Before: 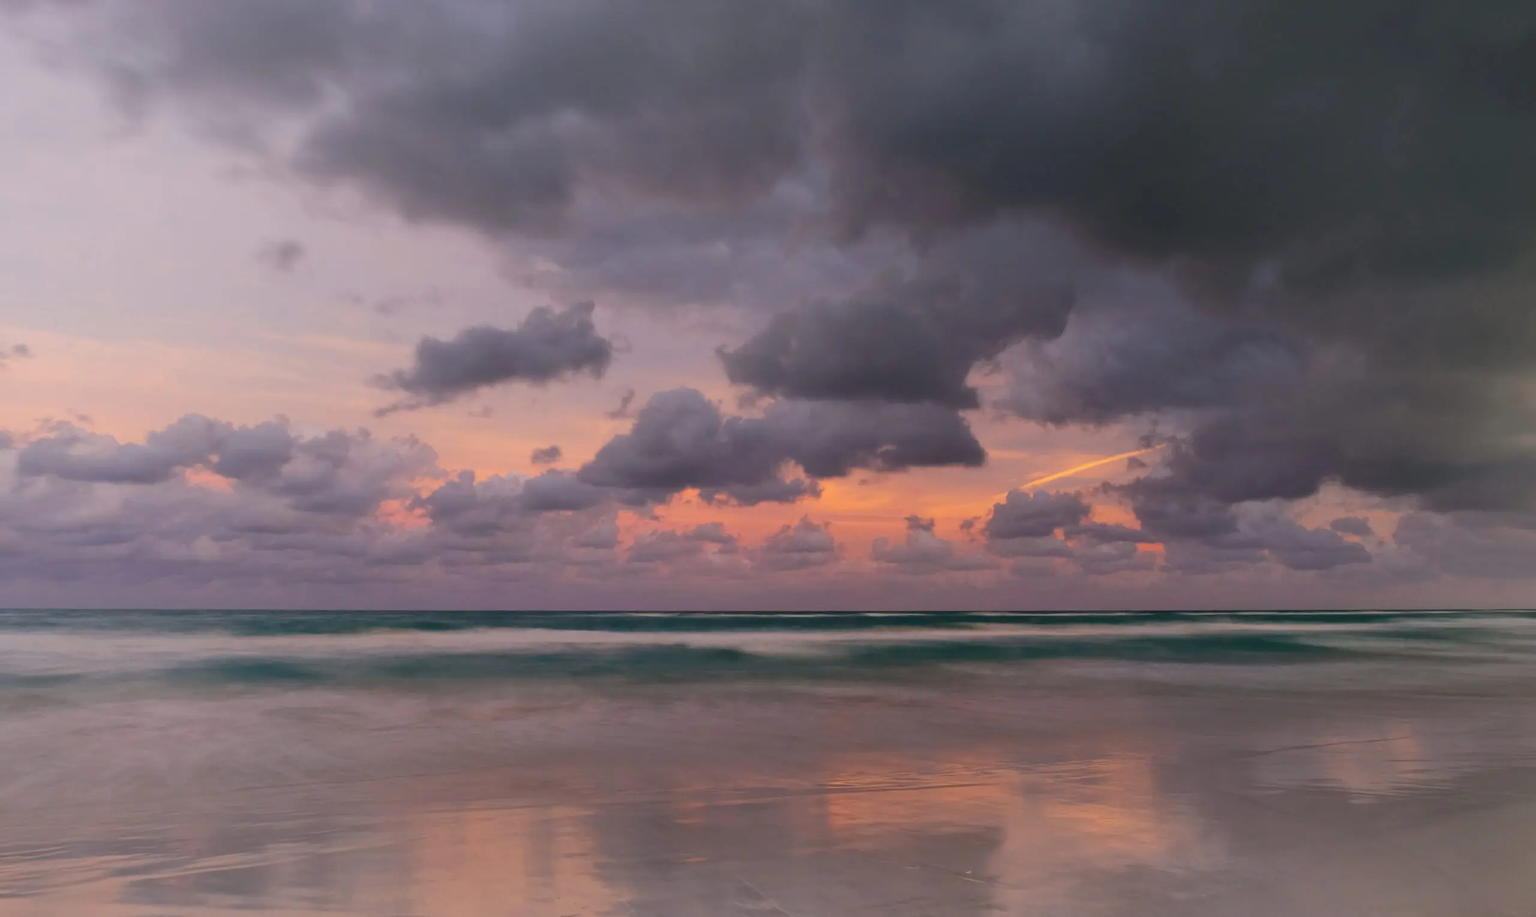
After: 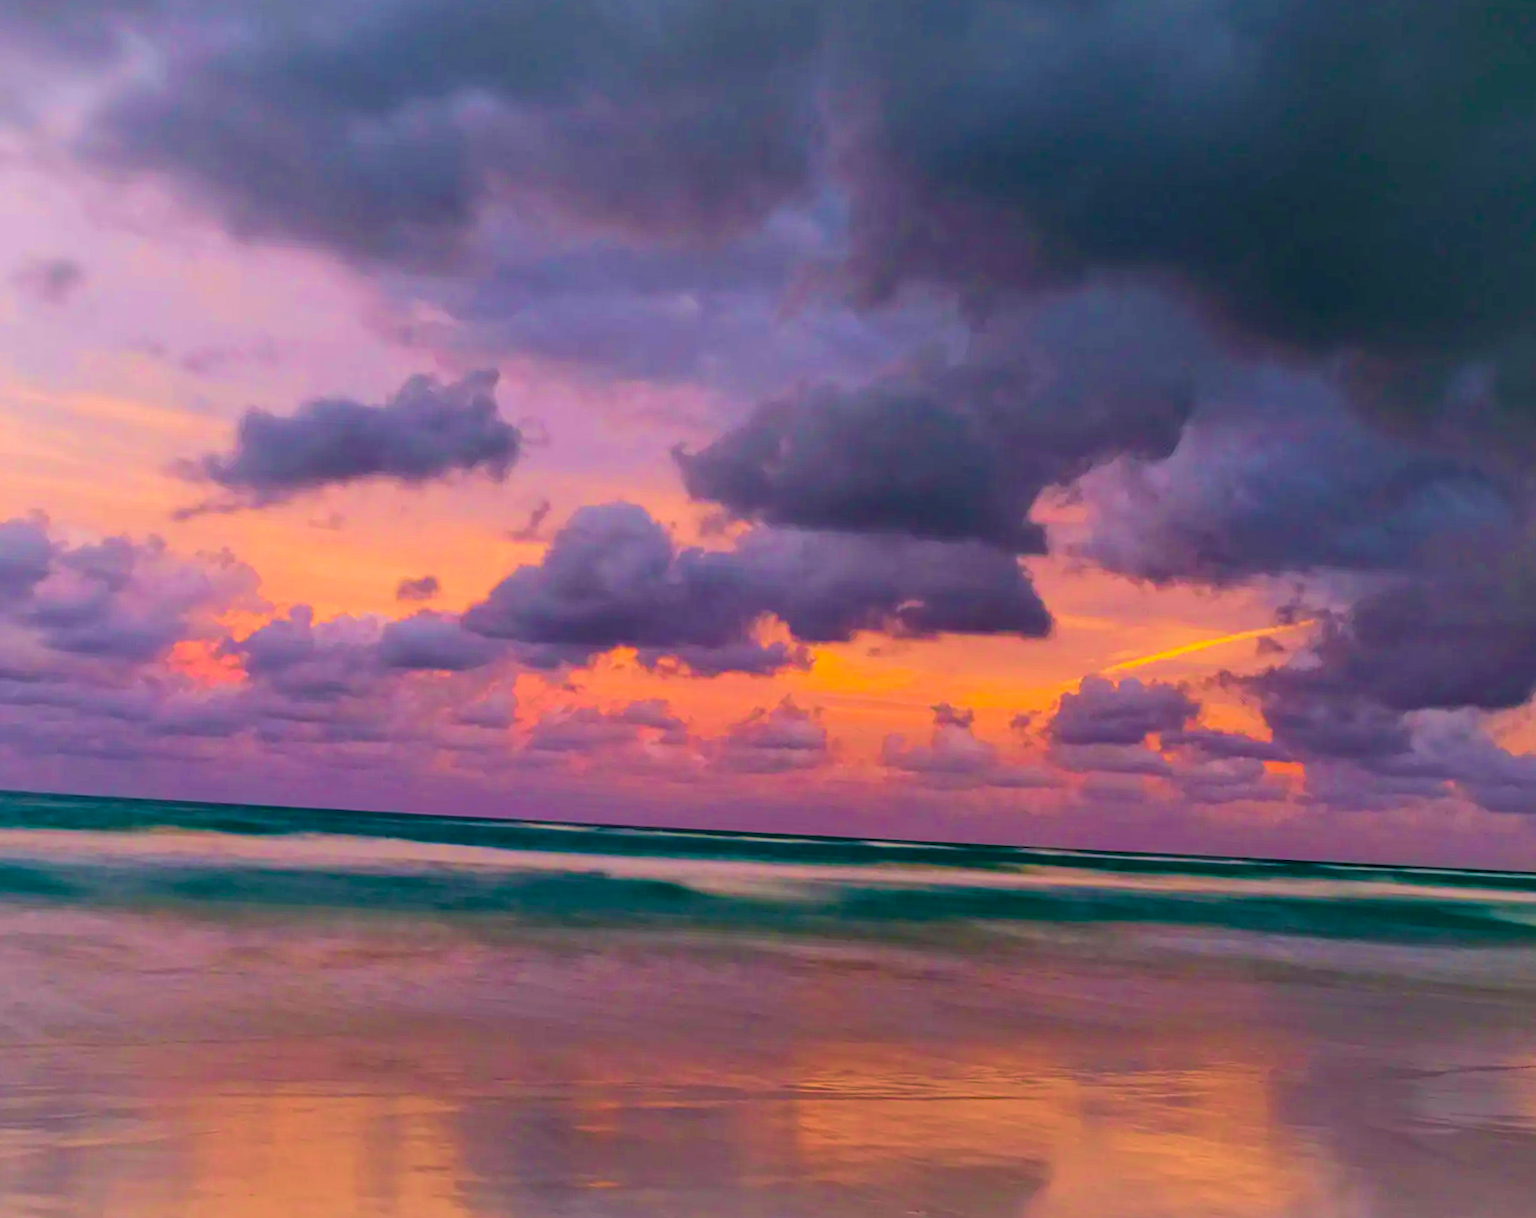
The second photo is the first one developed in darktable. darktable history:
velvia: strength 75%
crop and rotate: angle -3.04°, left 13.934%, top 0.029%, right 10.883%, bottom 0.051%
color balance rgb: shadows lift › chroma 2.064%, shadows lift › hue 248.14°, power › hue 60.07°, perceptual saturation grading › global saturation 42.927%, perceptual brilliance grading › mid-tones 10.909%, perceptual brilliance grading › shadows 14.297%
local contrast: on, module defaults
haze removal: compatibility mode true, adaptive false
